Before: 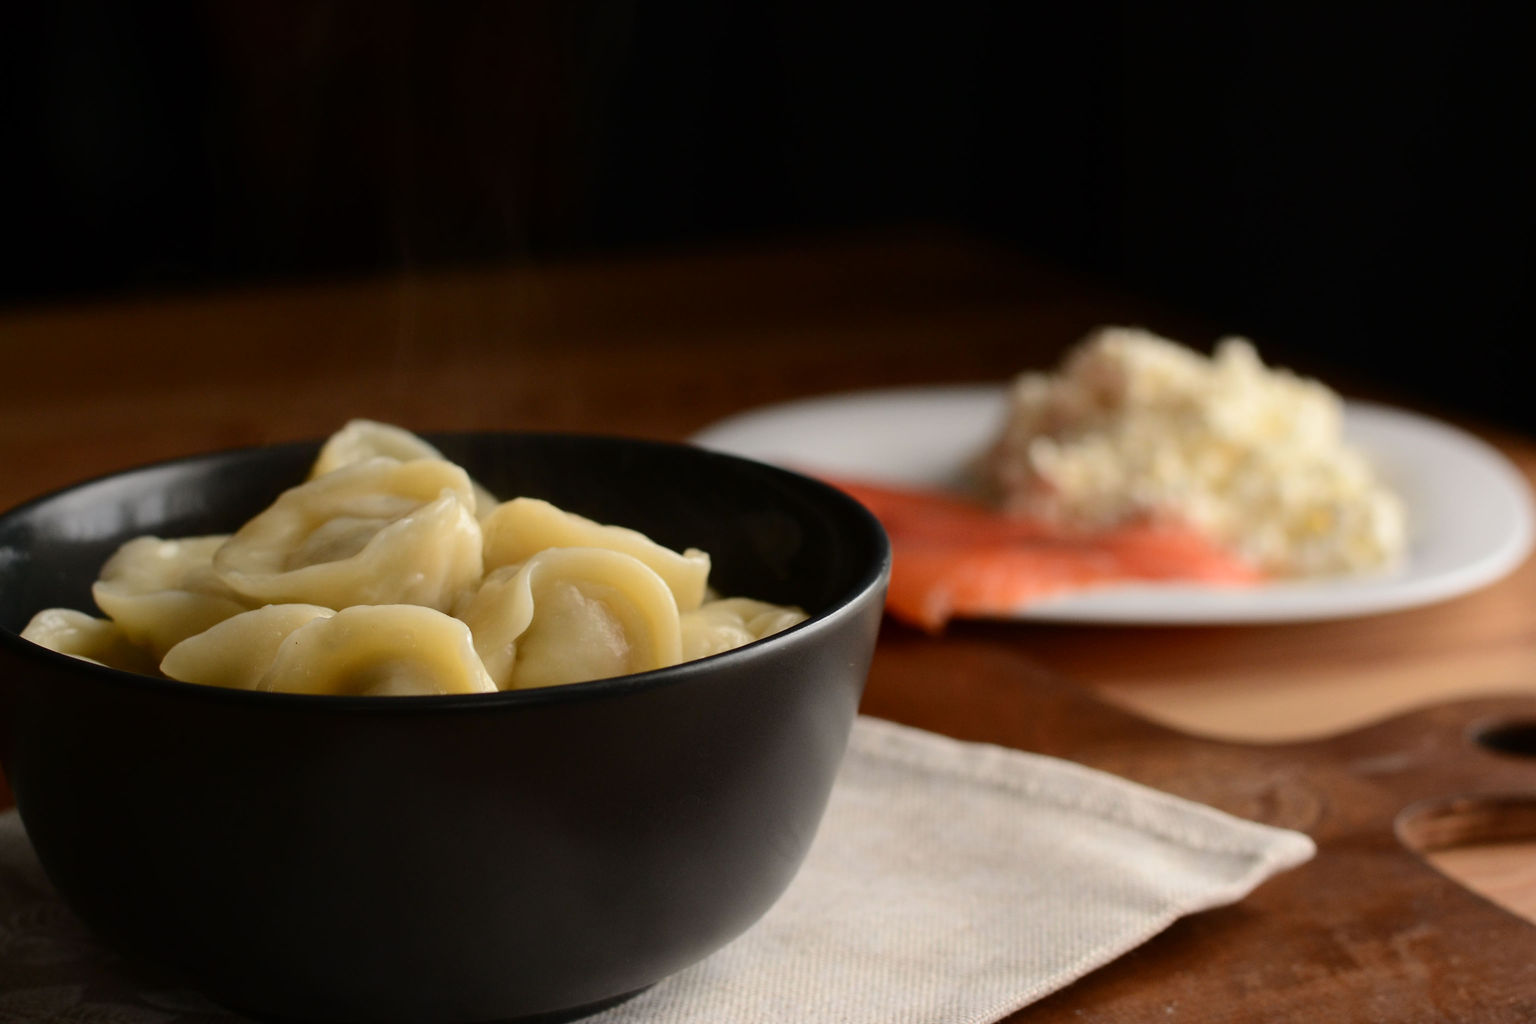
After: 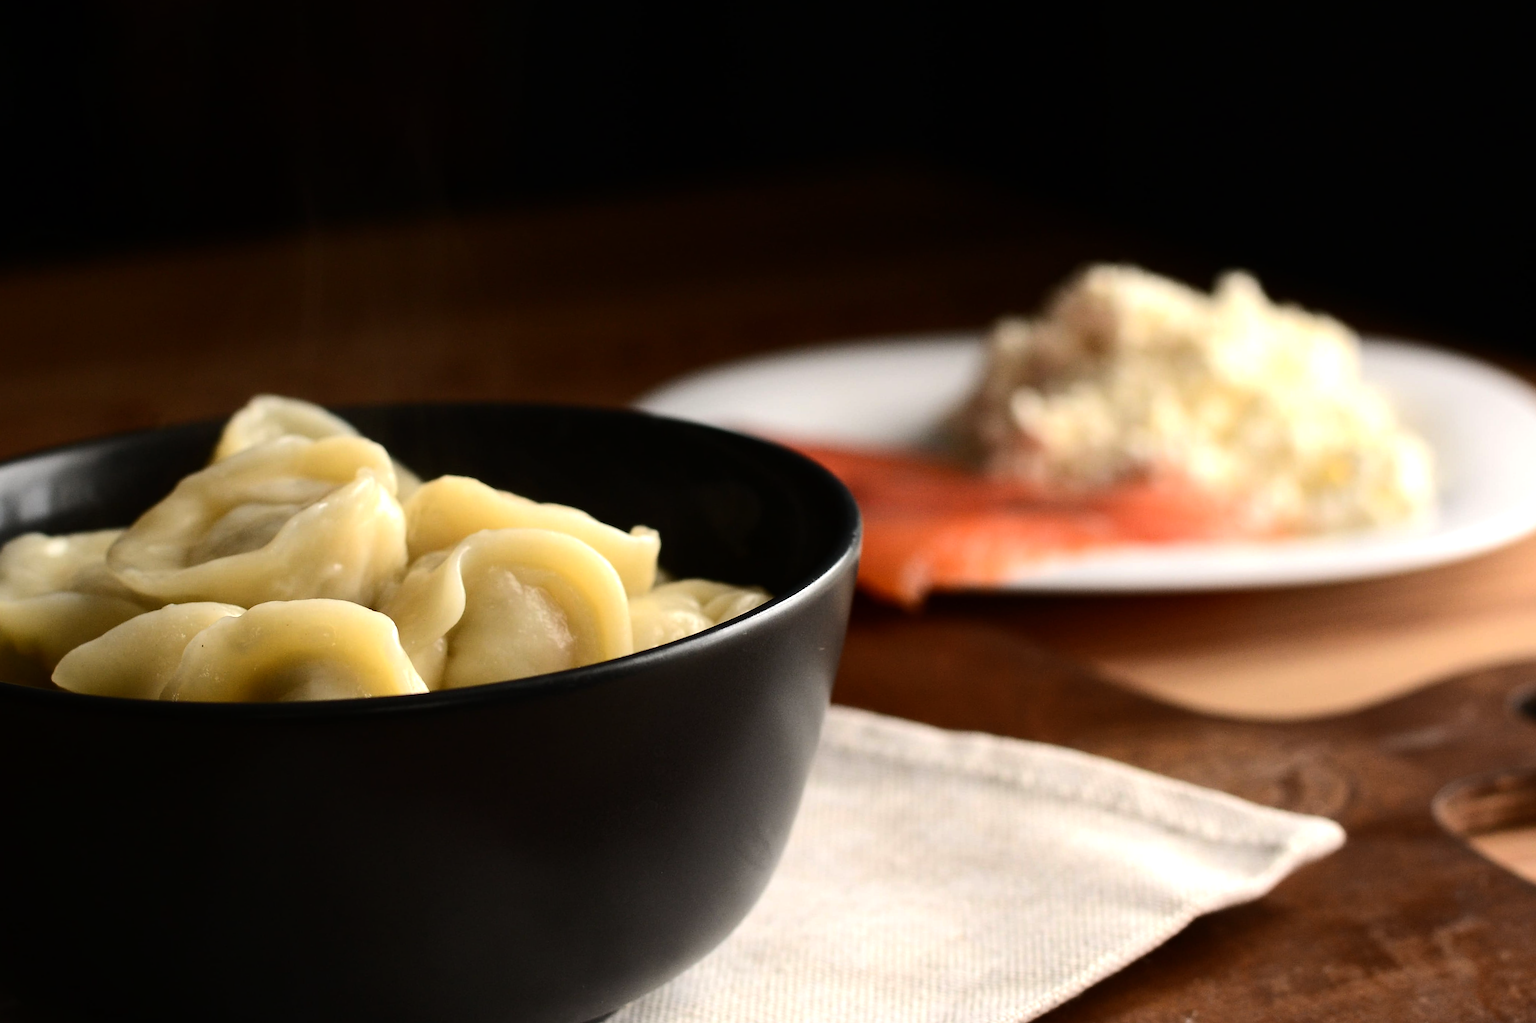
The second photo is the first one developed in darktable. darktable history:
crop and rotate: angle 1.96°, left 5.673%, top 5.673%
tone equalizer: -8 EV -0.75 EV, -7 EV -0.7 EV, -6 EV -0.6 EV, -5 EV -0.4 EV, -3 EV 0.4 EV, -2 EV 0.6 EV, -1 EV 0.7 EV, +0 EV 0.75 EV, edges refinement/feathering 500, mask exposure compensation -1.57 EV, preserve details no
sharpen: radius 1.864, amount 0.398, threshold 1.271
